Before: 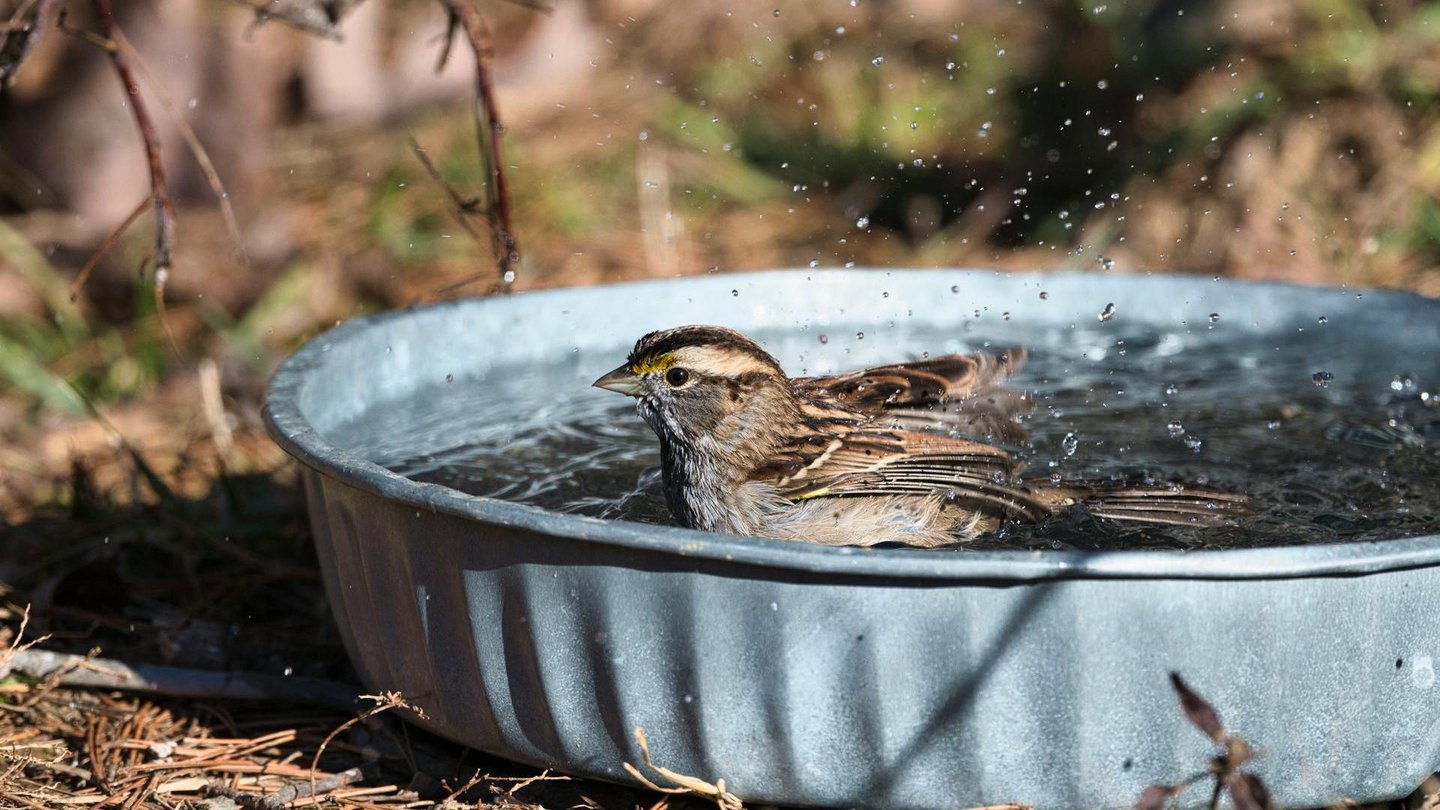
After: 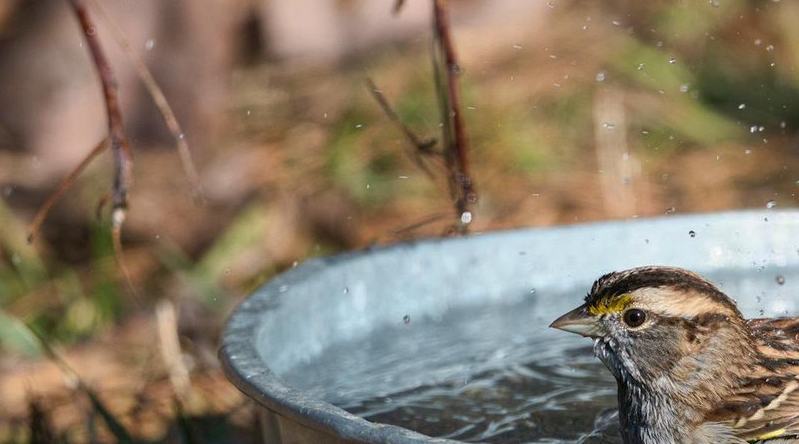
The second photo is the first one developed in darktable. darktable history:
shadows and highlights: on, module defaults
crop and rotate: left 3.036%, top 7.381%, right 41.418%, bottom 37.802%
